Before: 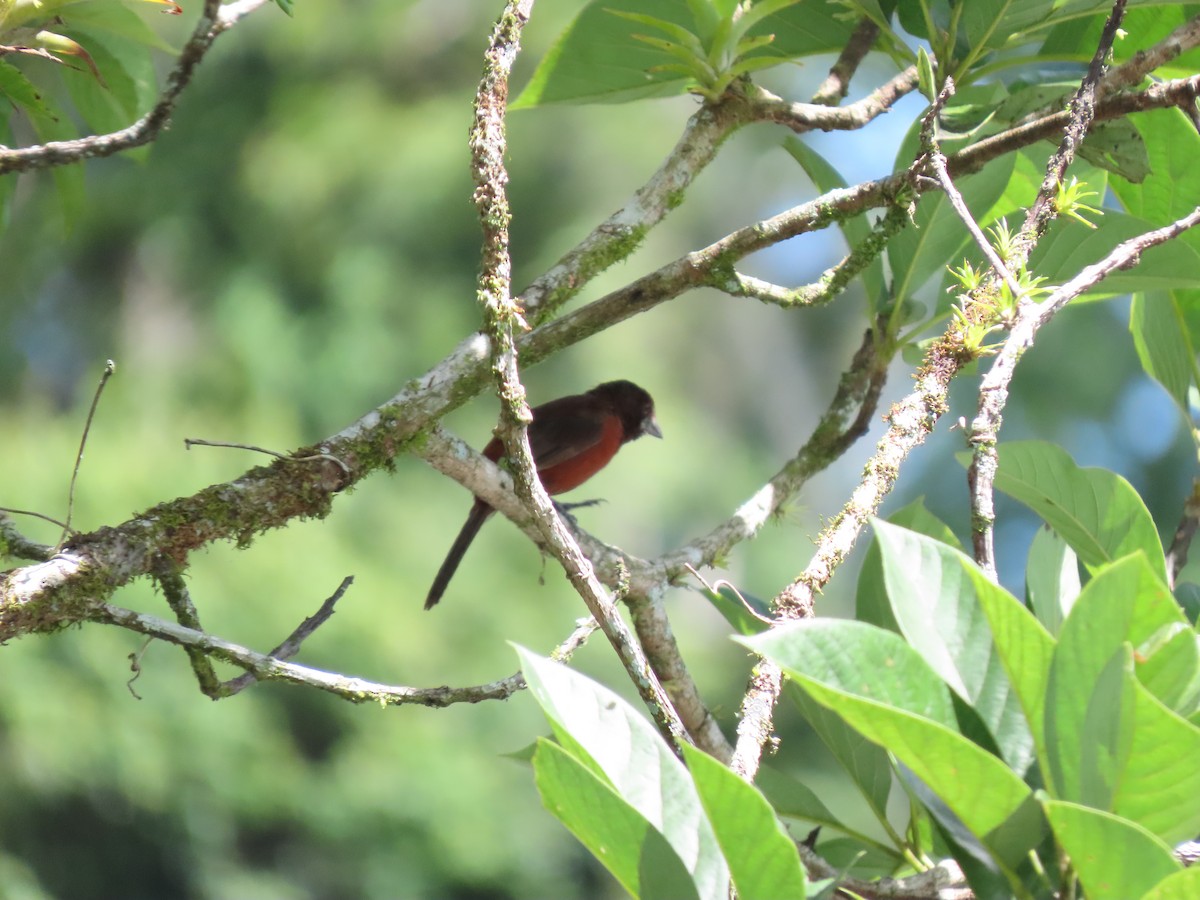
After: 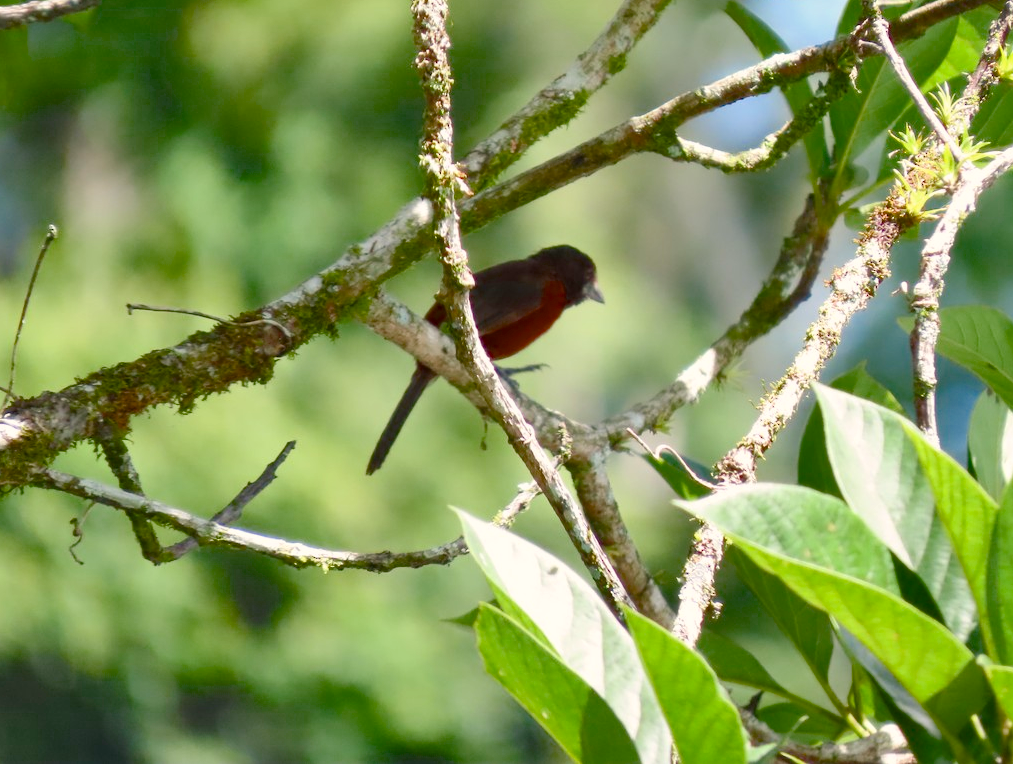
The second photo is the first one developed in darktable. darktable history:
color balance rgb: highlights gain › chroma 2.023%, highlights gain › hue 72.65°, perceptual saturation grading › global saturation 23.618%, perceptual saturation grading › highlights -23.959%, perceptual saturation grading › mid-tones 23.706%, perceptual saturation grading › shadows 40.567%, global vibrance 6.861%, saturation formula JzAzBz (2021)
crop and rotate: left 4.875%, top 15.048%, right 10.704%
shadows and highlights: soften with gaussian
